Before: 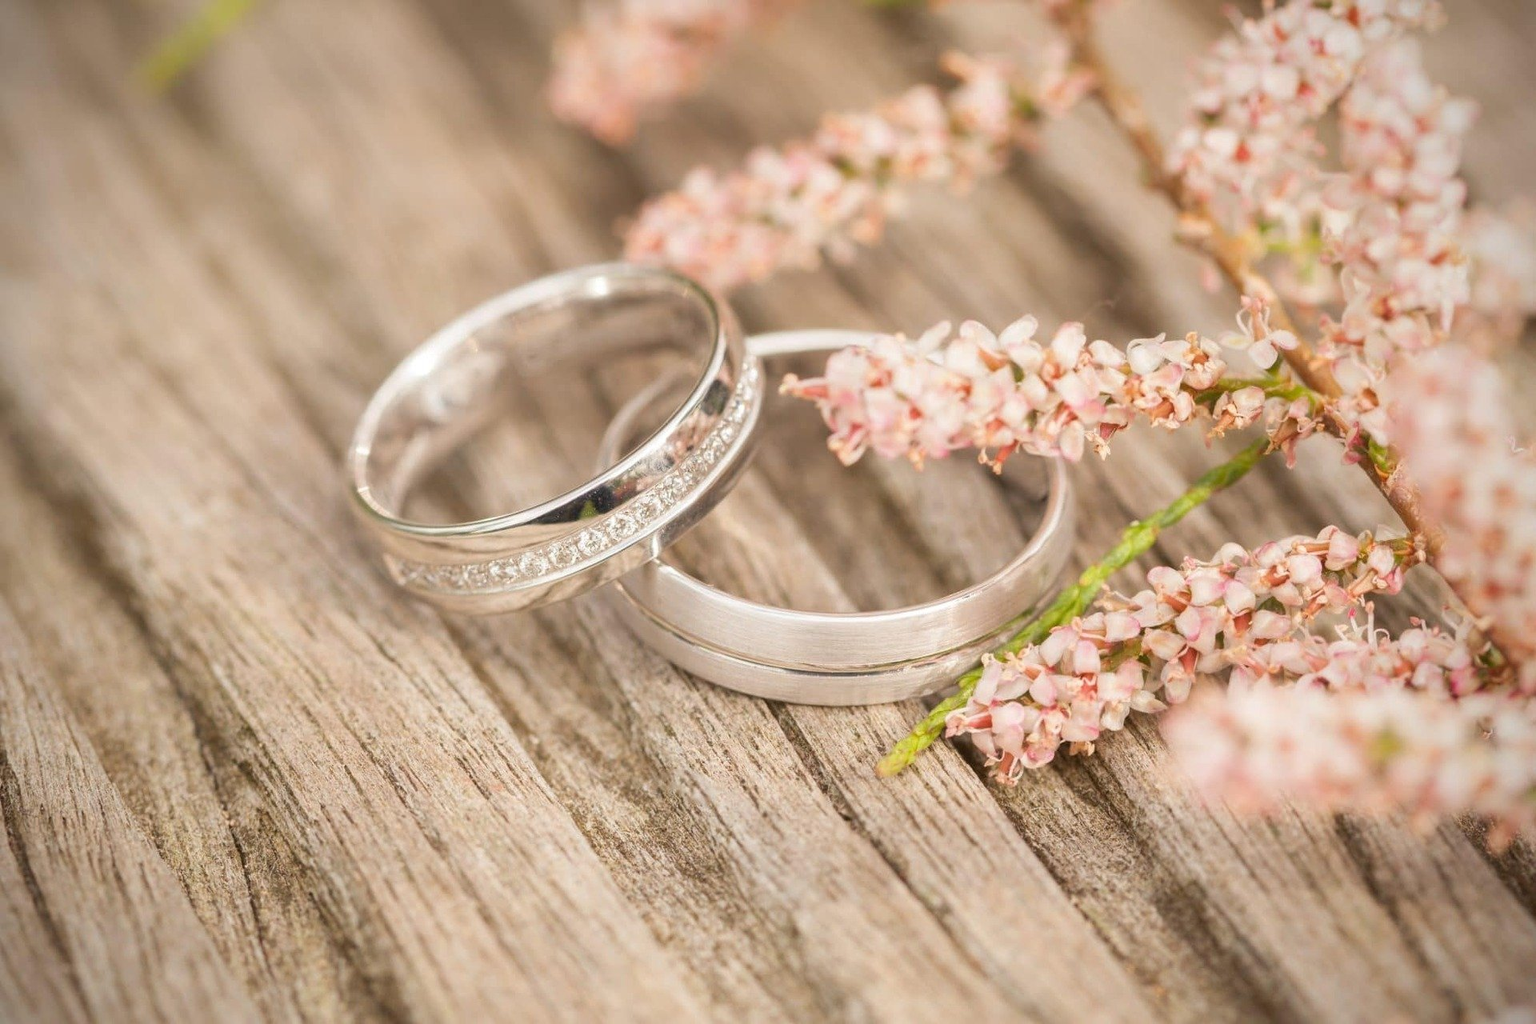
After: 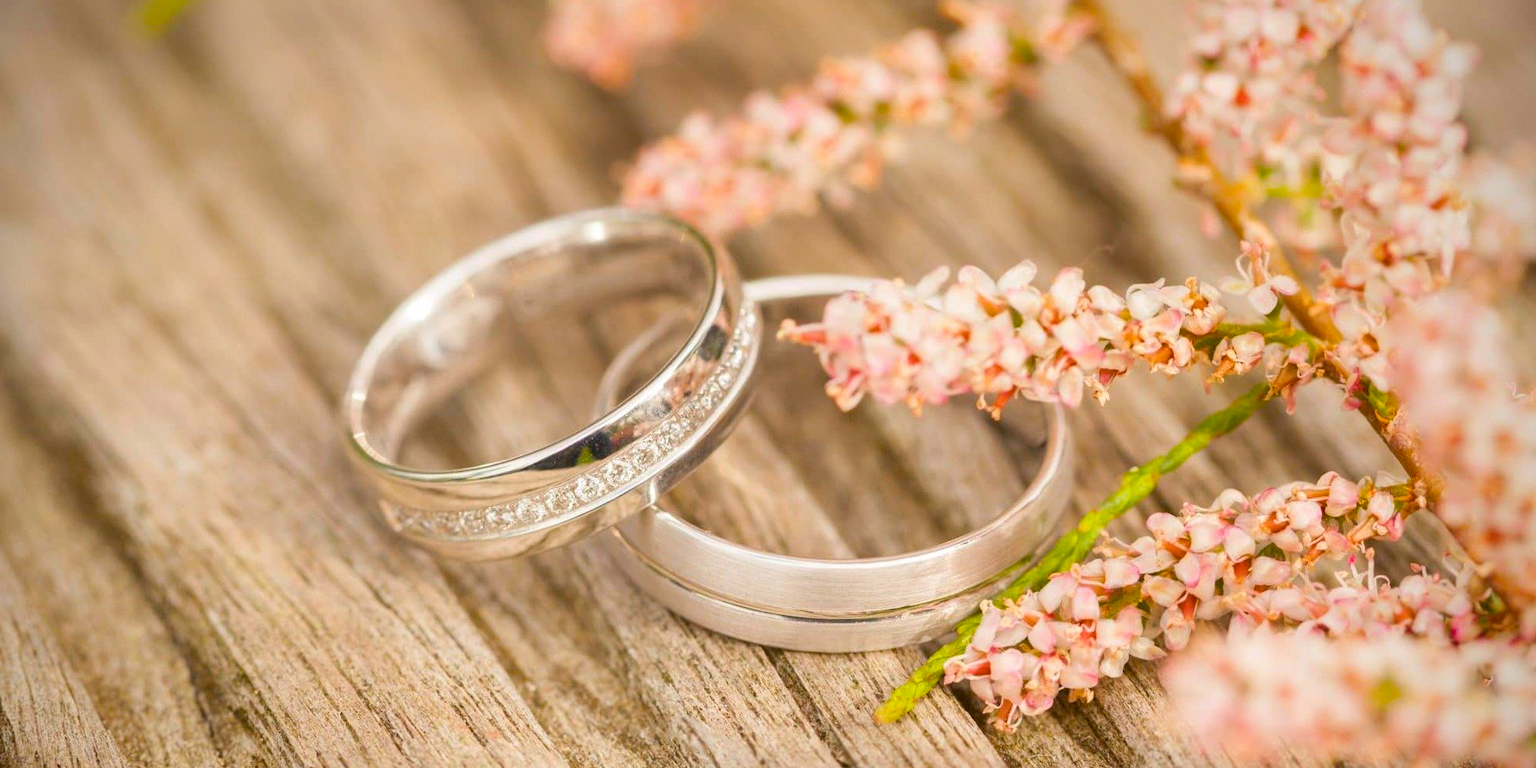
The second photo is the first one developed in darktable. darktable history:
crop: left 0.387%, top 5.469%, bottom 19.809%
color balance rgb: linear chroma grading › global chroma 15%, perceptual saturation grading › global saturation 30%
